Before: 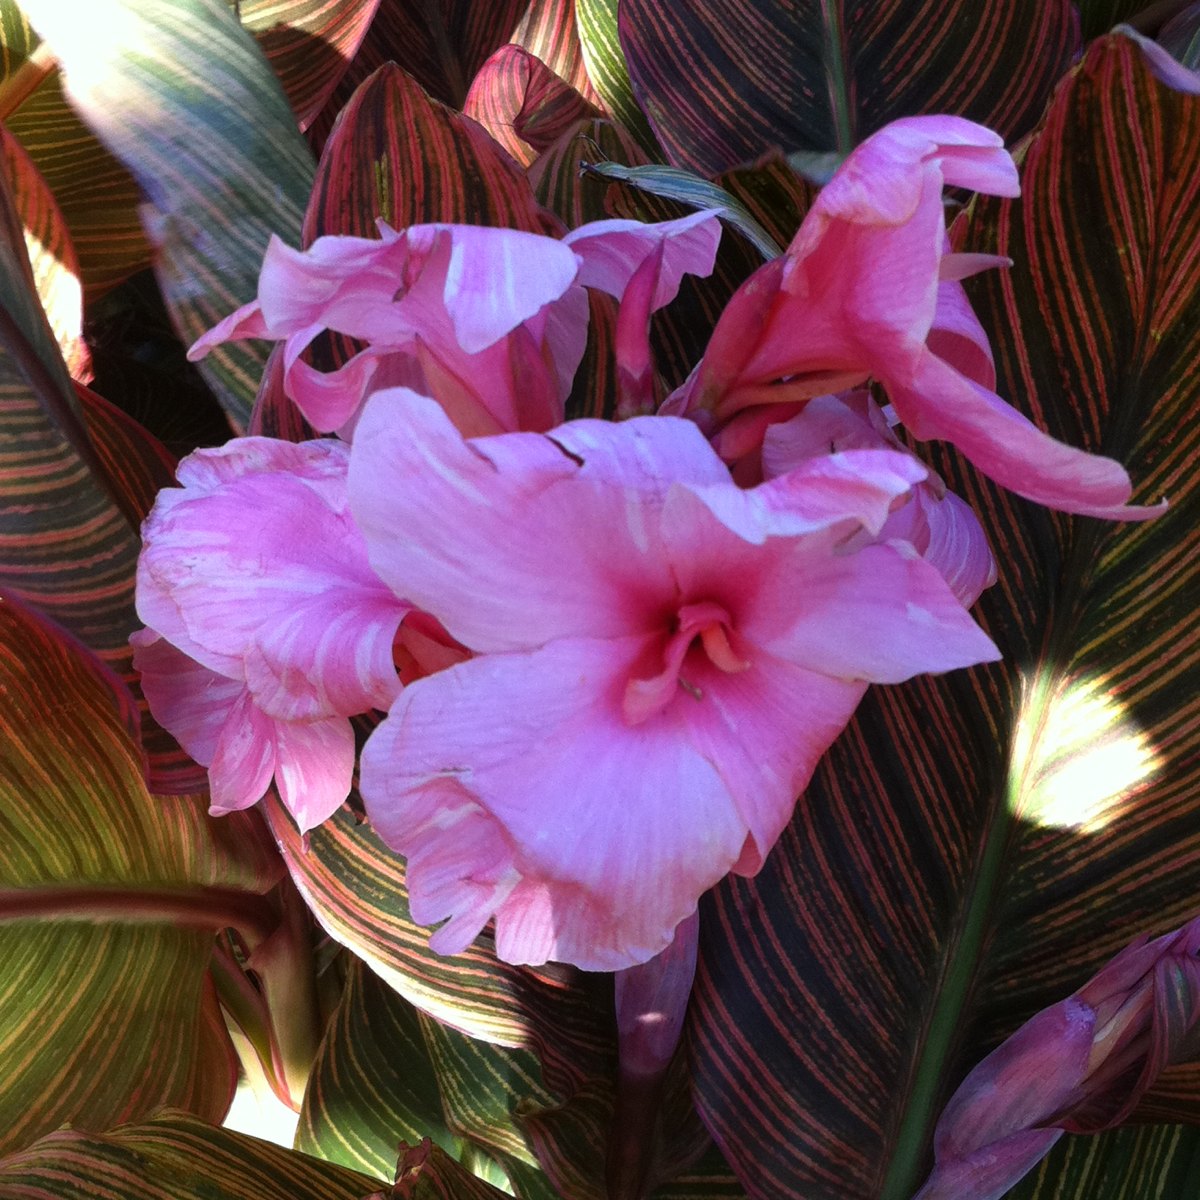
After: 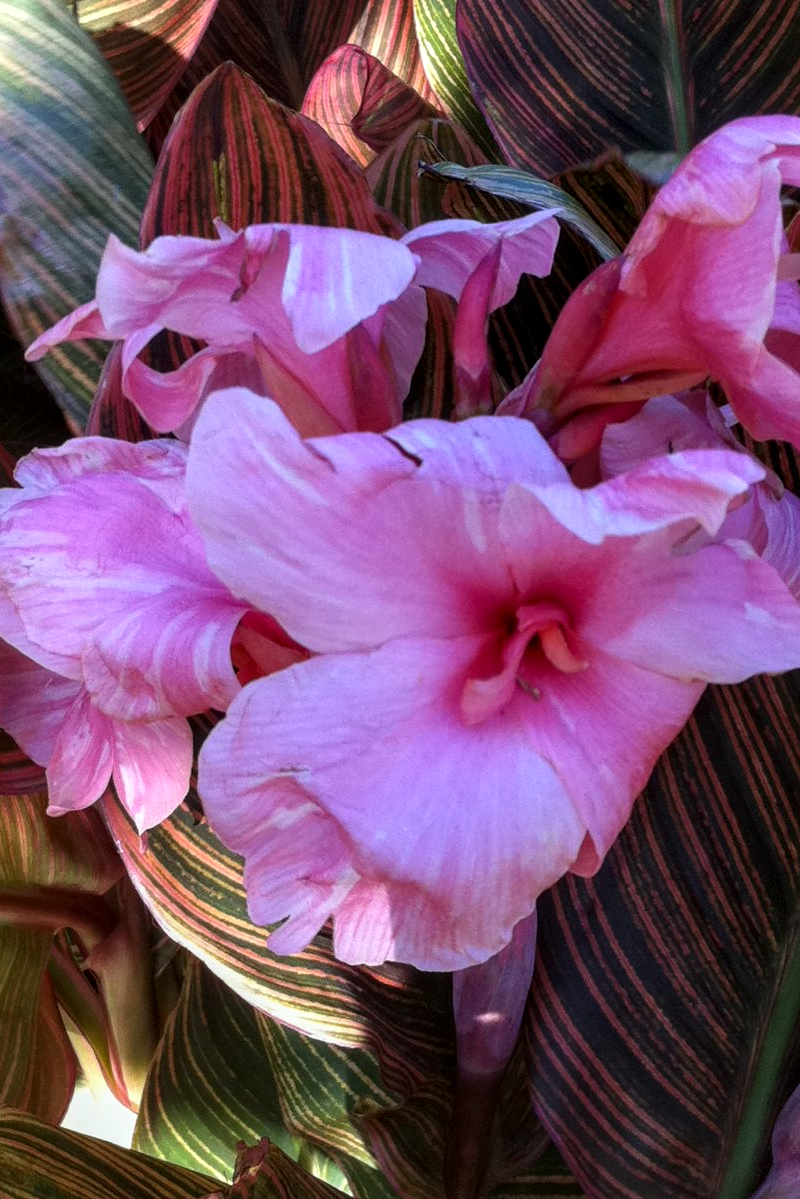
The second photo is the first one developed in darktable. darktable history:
crop and rotate: left 13.537%, right 19.796%
local contrast: detail 130%
